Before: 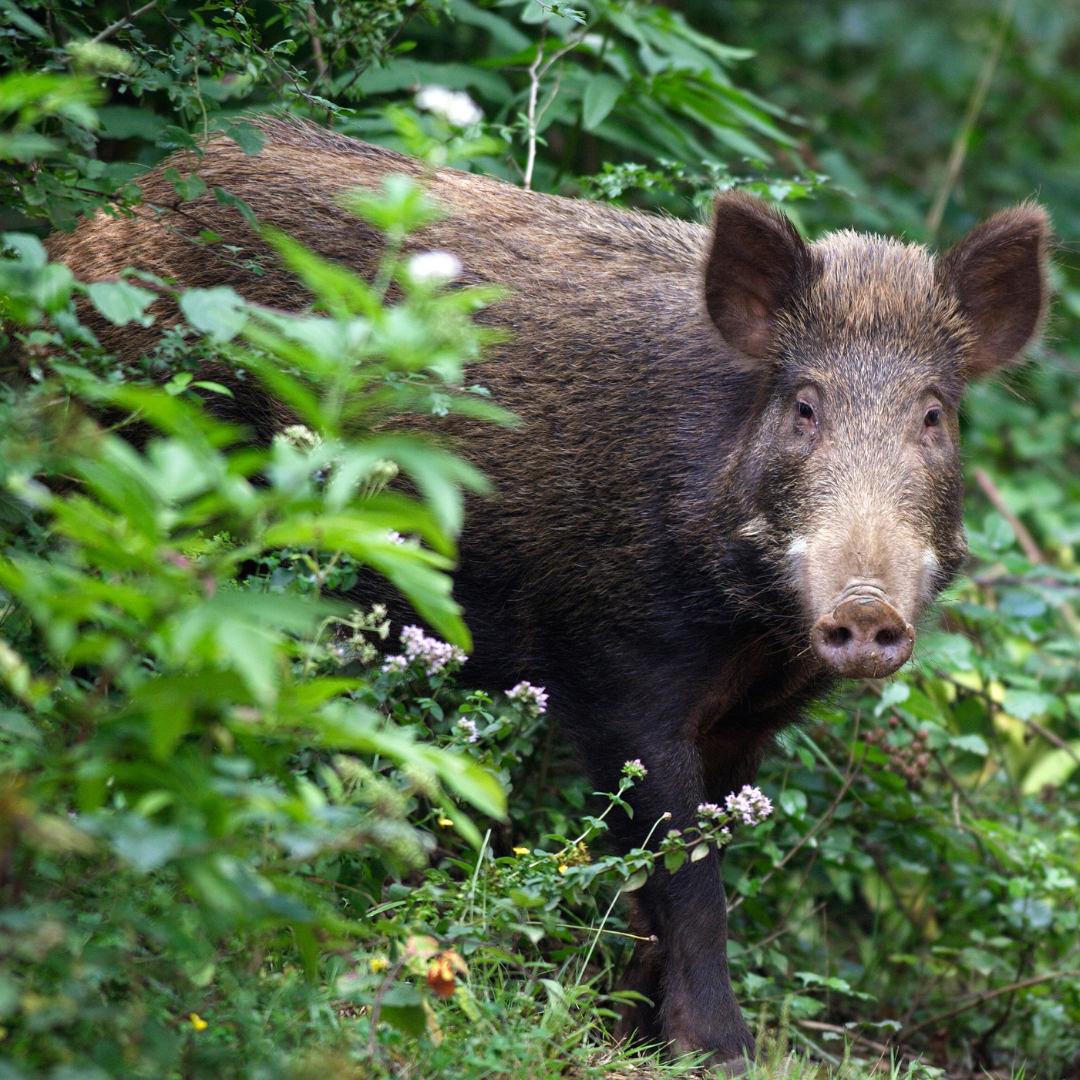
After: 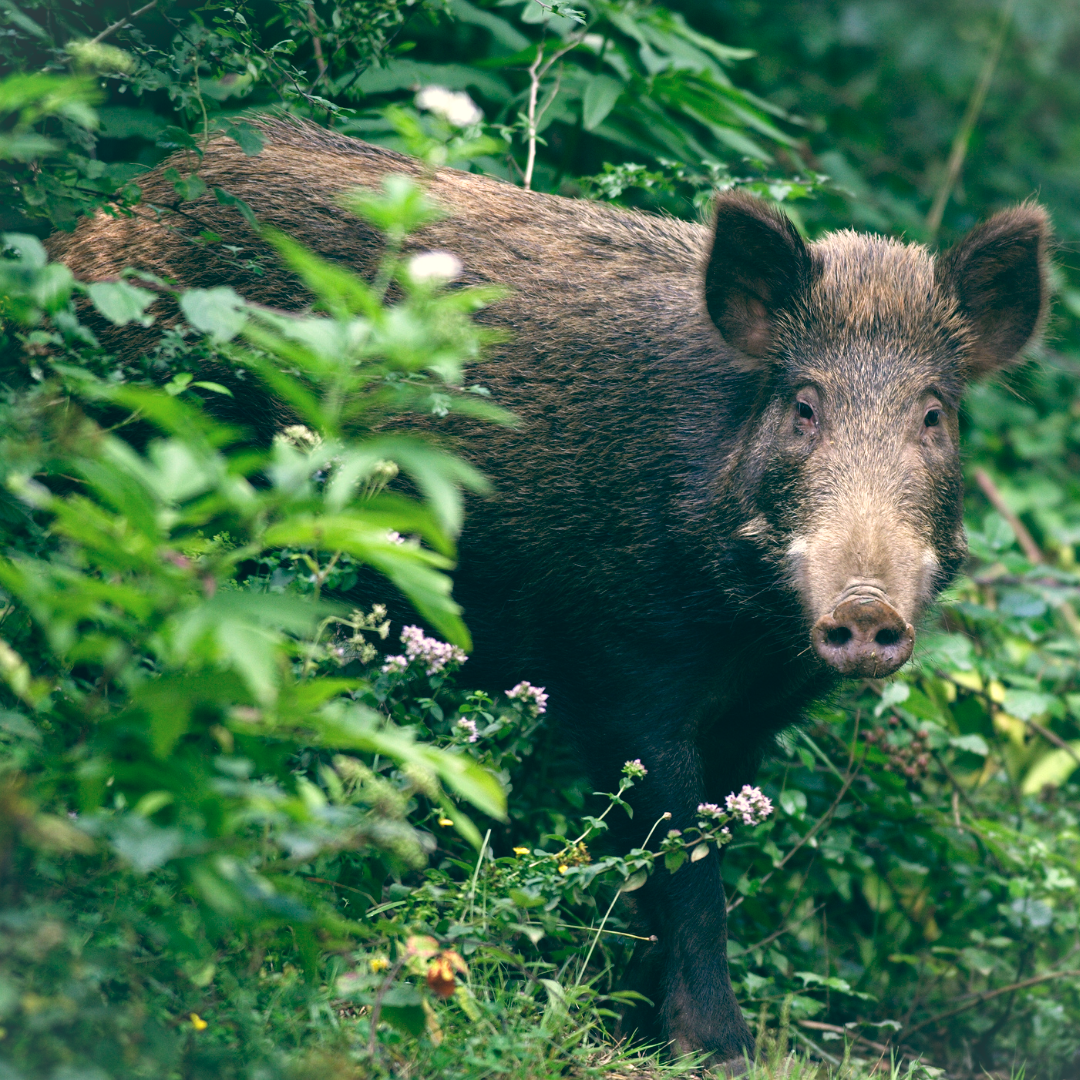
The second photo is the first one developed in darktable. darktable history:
color balance: lift [1.005, 0.99, 1.007, 1.01], gamma [1, 0.979, 1.011, 1.021], gain [0.923, 1.098, 1.025, 0.902], input saturation 90.45%, contrast 7.73%, output saturation 105.91%
vignetting: fall-off start 100%, brightness 0.05, saturation 0
